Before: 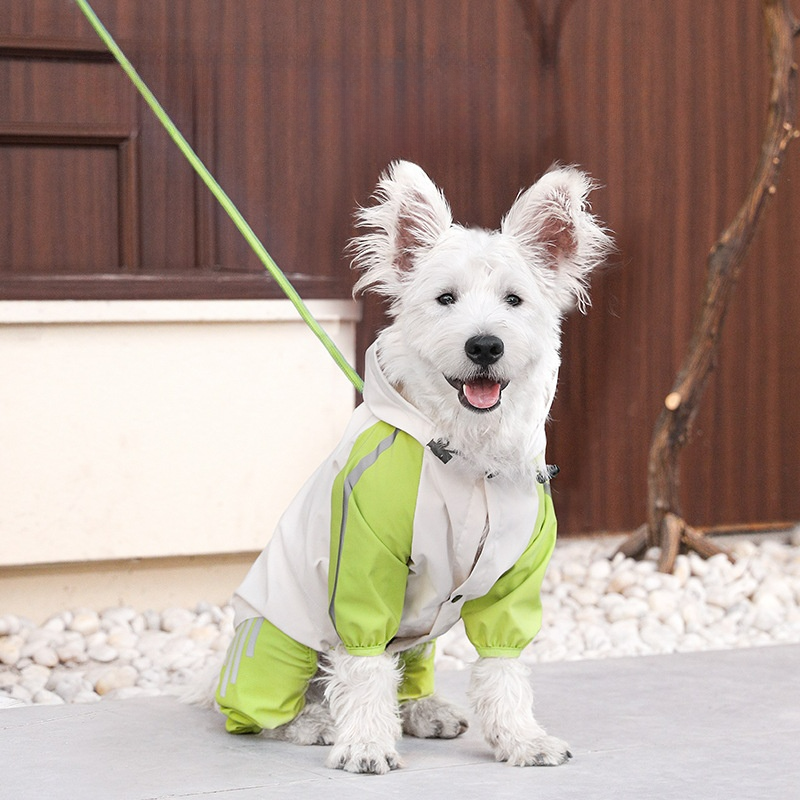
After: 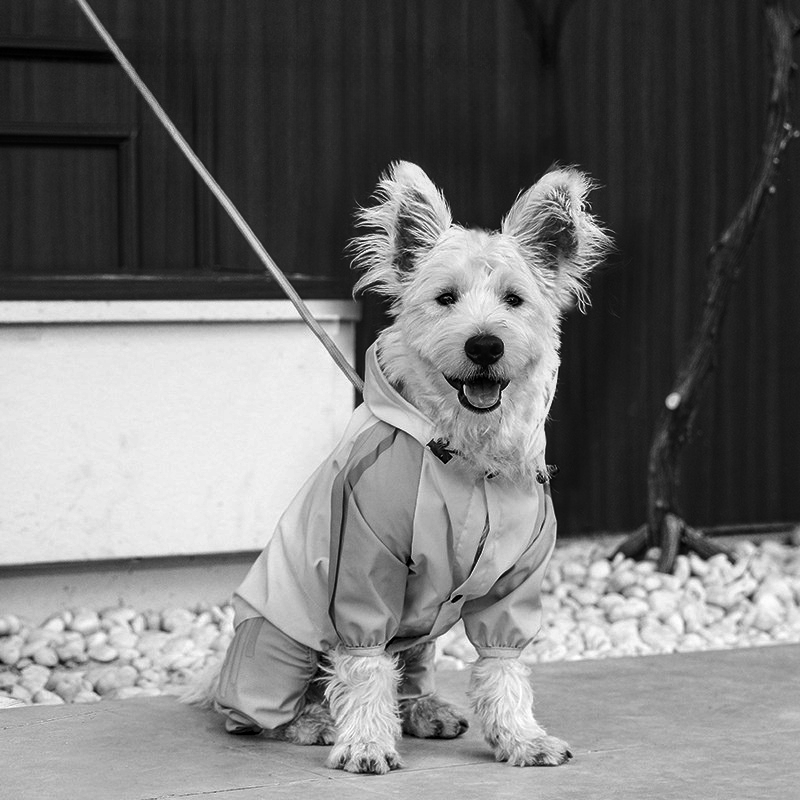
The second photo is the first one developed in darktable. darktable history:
color calibration: output R [1.107, -0.012, -0.003, 0], output B [0, 0, 1.308, 0], illuminant custom, x 0.389, y 0.387, temperature 3838.64 K
contrast brightness saturation: contrast -0.03, brightness -0.59, saturation -1
local contrast: on, module defaults
